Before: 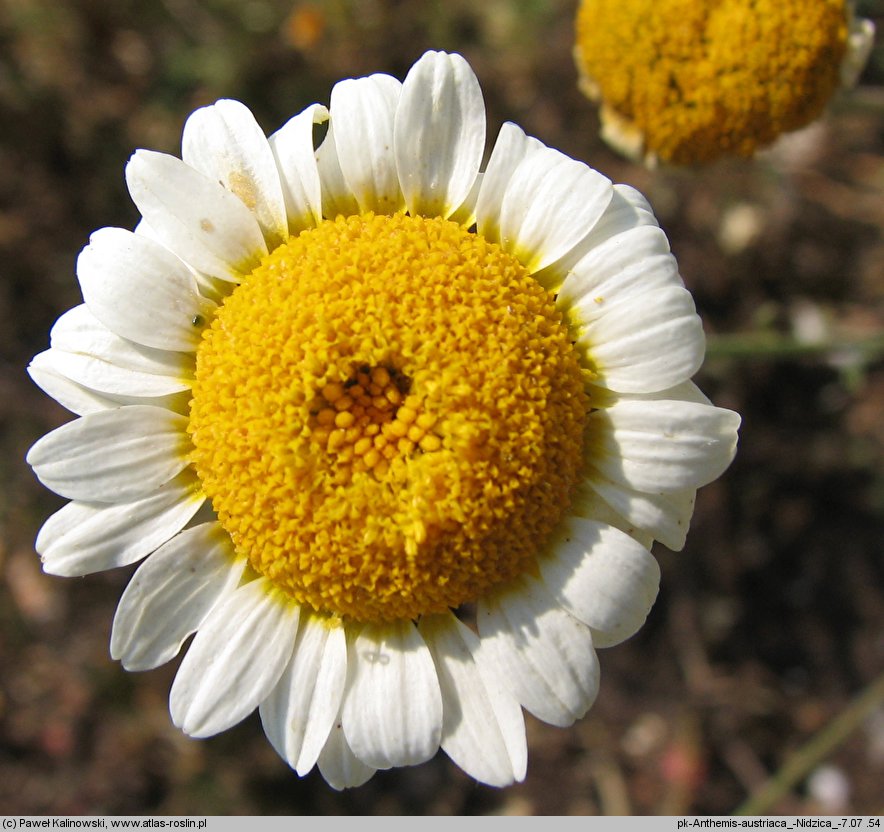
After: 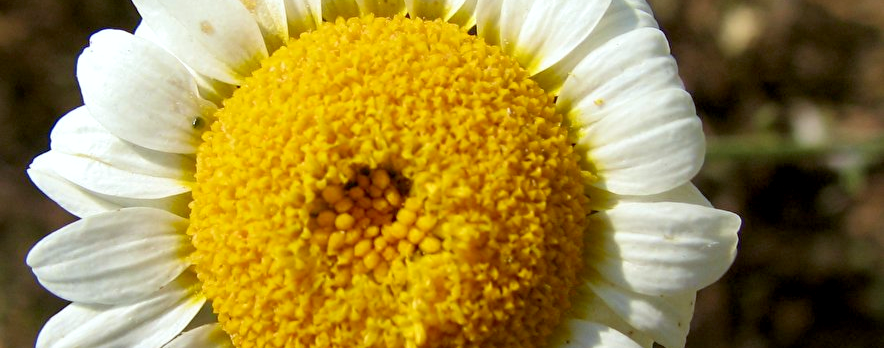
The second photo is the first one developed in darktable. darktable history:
color balance: lift [1.004, 1.002, 1.002, 0.998], gamma [1, 1.007, 1.002, 0.993], gain [1, 0.977, 1.013, 1.023], contrast -3.64%
exposure: black level correction 0.009, exposure 0.119 EV, compensate highlight preservation false
crop and rotate: top 23.84%, bottom 34.294%
velvia: on, module defaults
